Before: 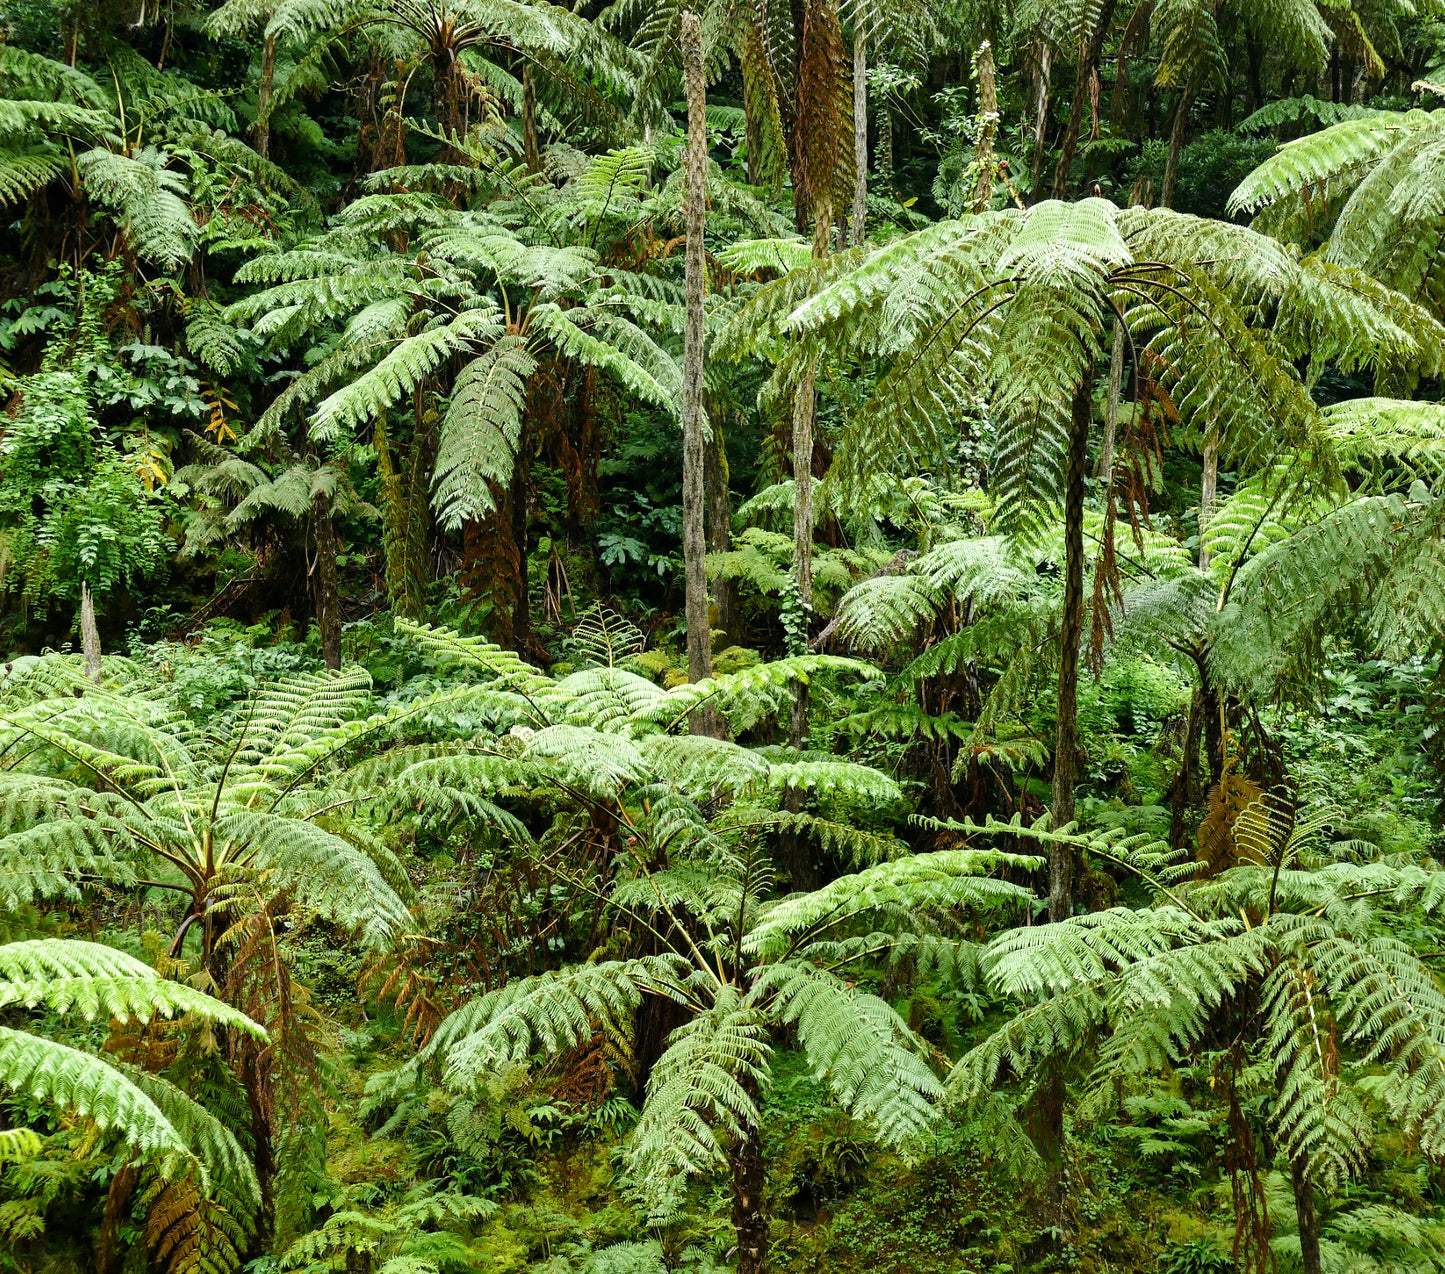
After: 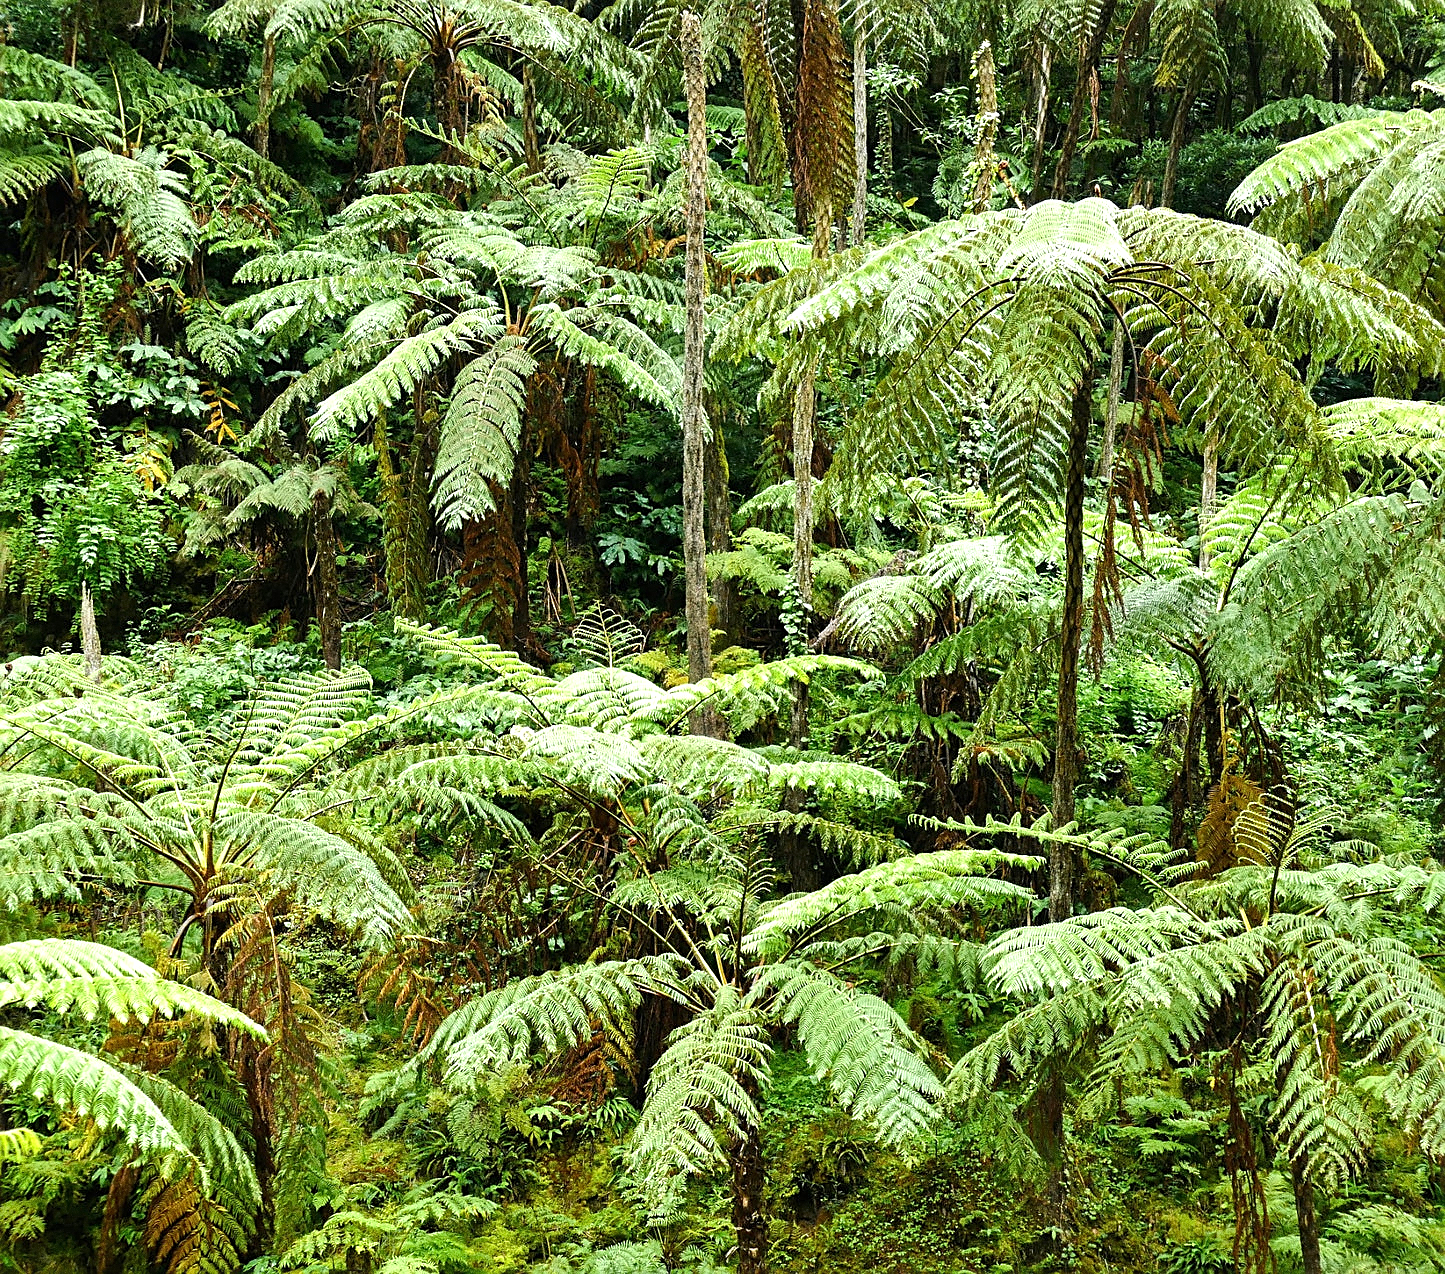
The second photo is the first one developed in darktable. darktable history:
sharpen: on, module defaults
grain: coarseness 0.09 ISO, strength 40%
exposure: black level correction 0, exposure 0.5 EV, compensate exposure bias true, compensate highlight preservation false
